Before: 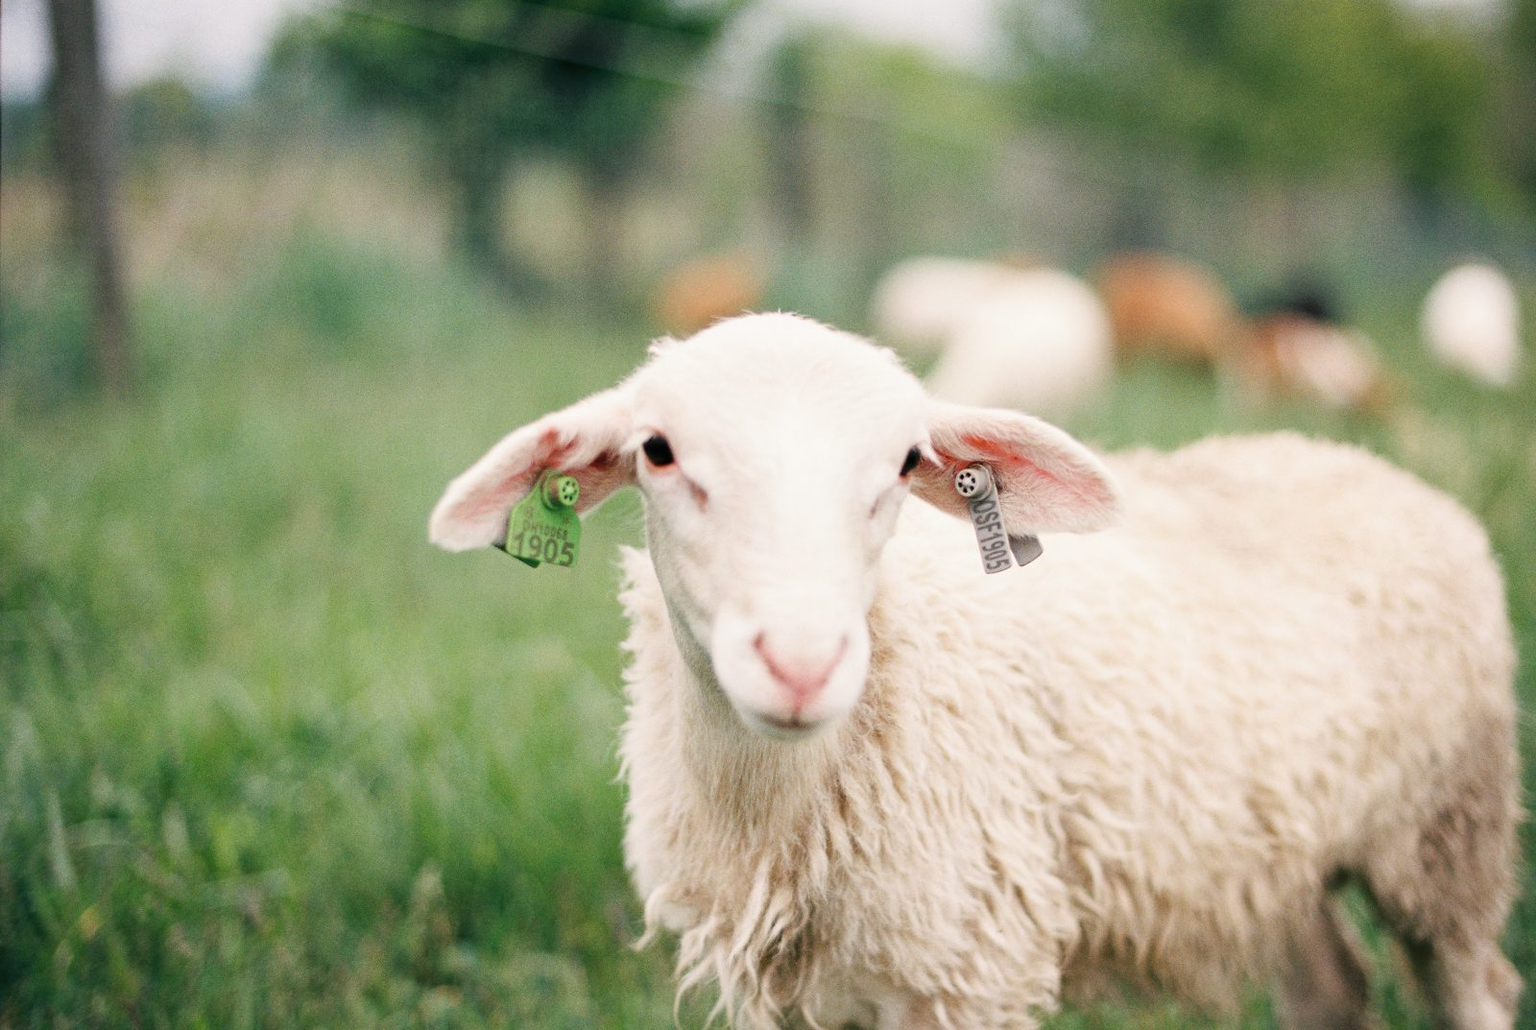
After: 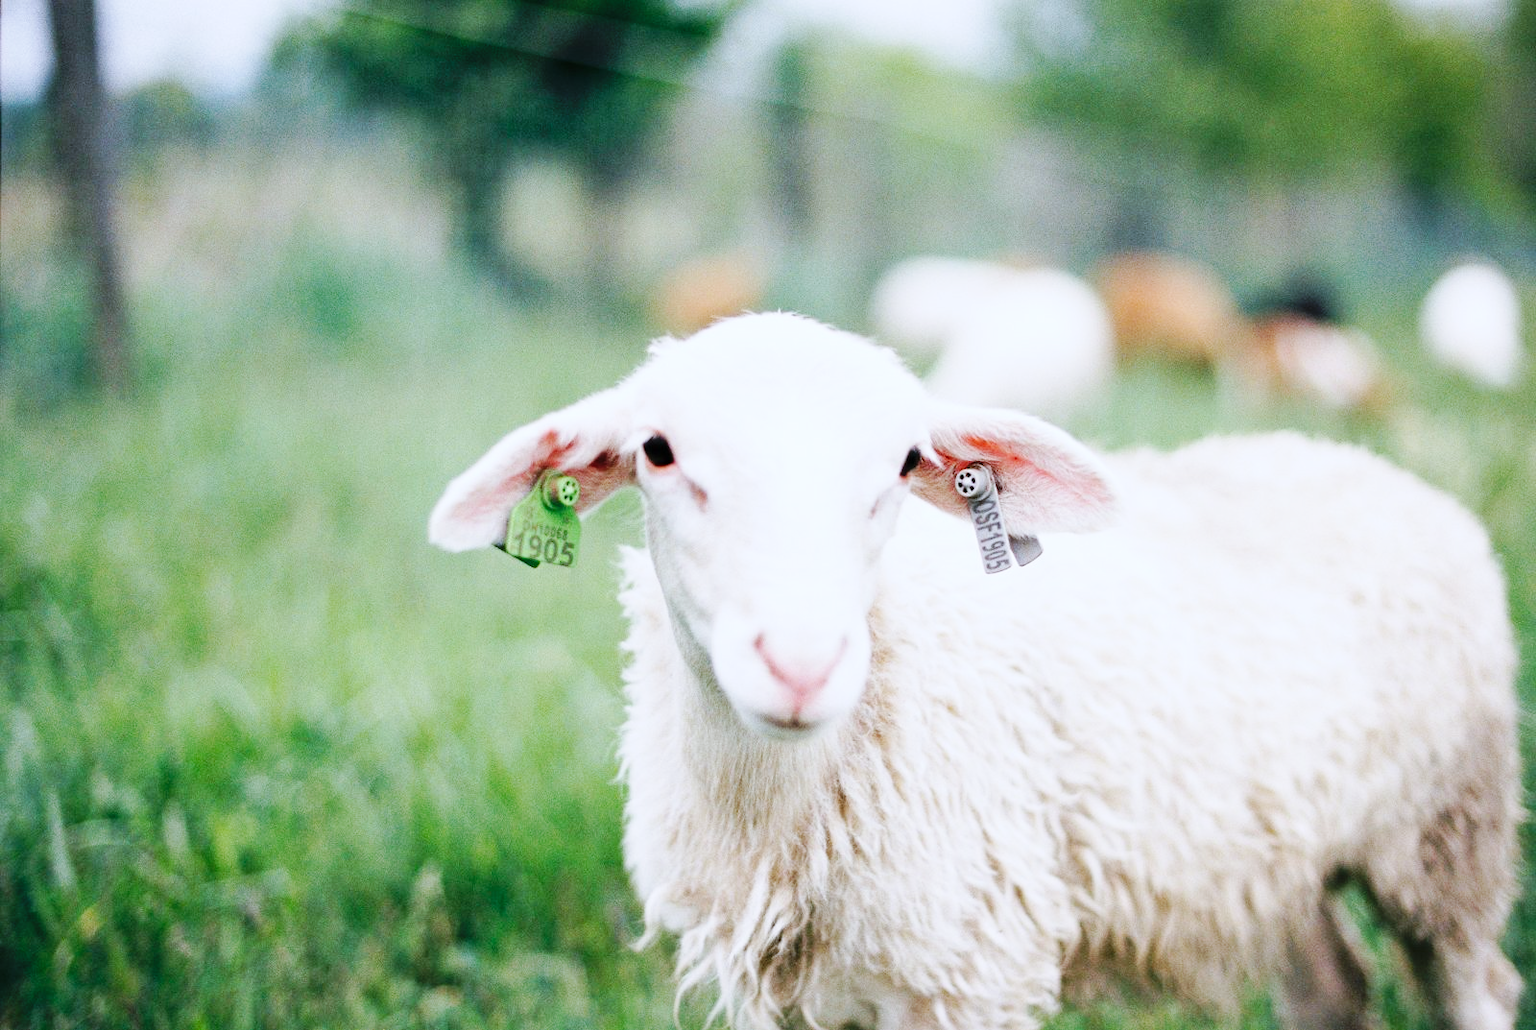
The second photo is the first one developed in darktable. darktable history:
base curve: curves: ch0 [(0, 0) (0.032, 0.025) (0.121, 0.166) (0.206, 0.329) (0.605, 0.79) (1, 1)], preserve colors none
white balance: red 0.926, green 1.003, blue 1.133
